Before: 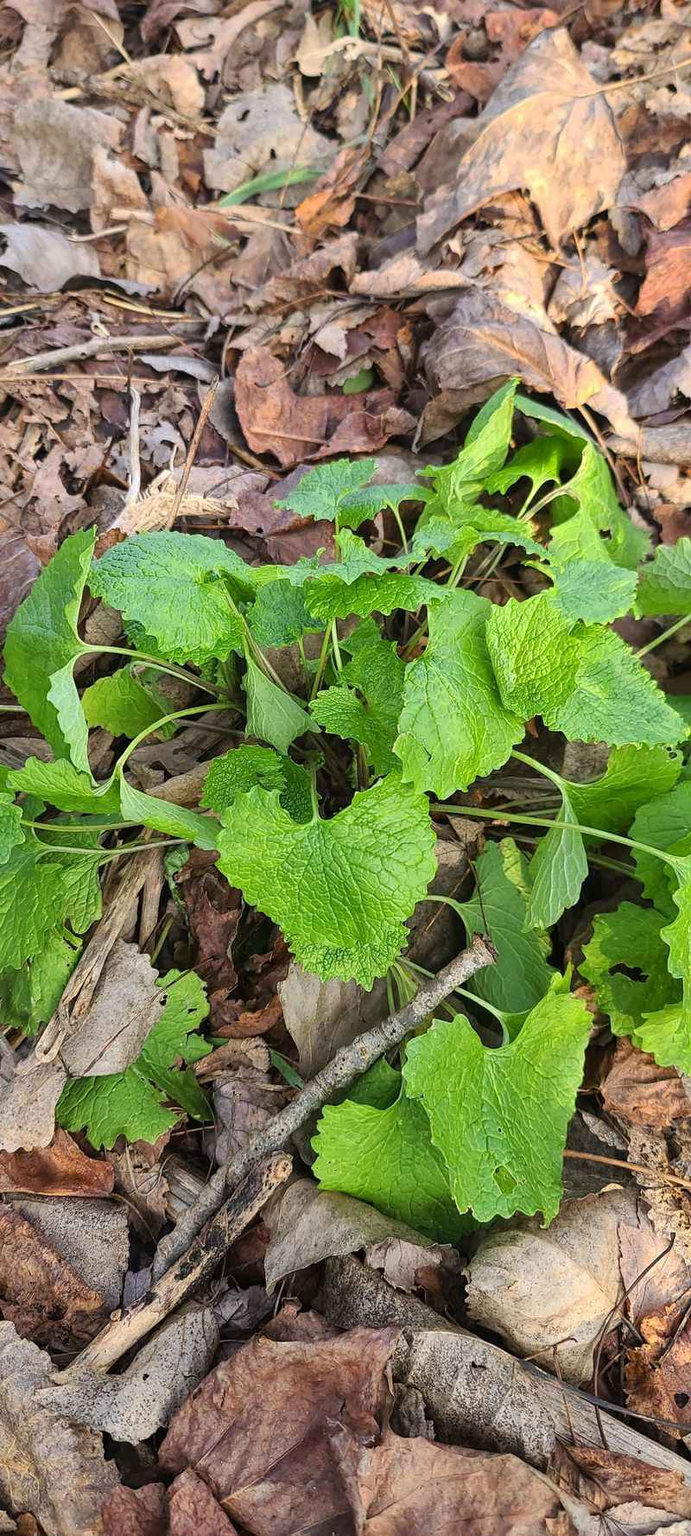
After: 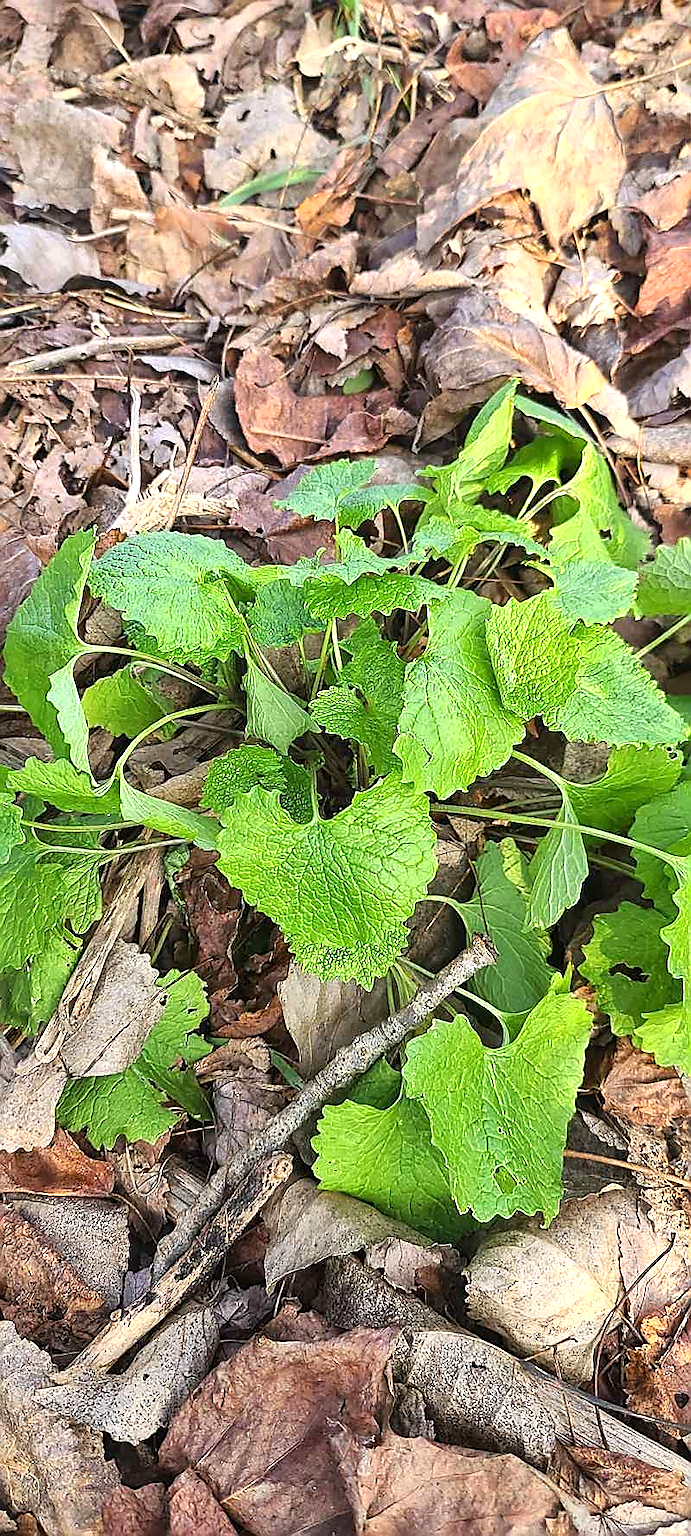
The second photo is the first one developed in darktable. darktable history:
exposure: black level correction 0, exposure 0.499 EV, compensate exposure bias true, compensate highlight preservation false
sharpen: radius 1.426, amount 1.266, threshold 0.816
